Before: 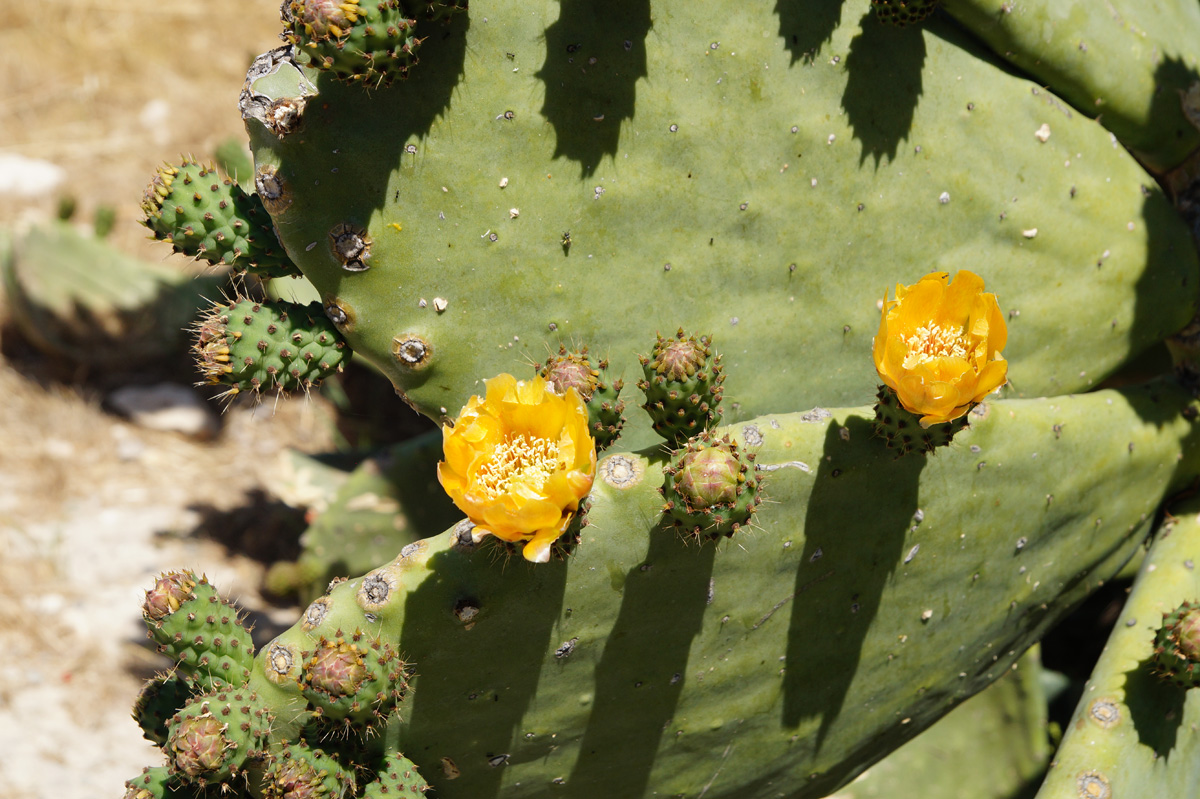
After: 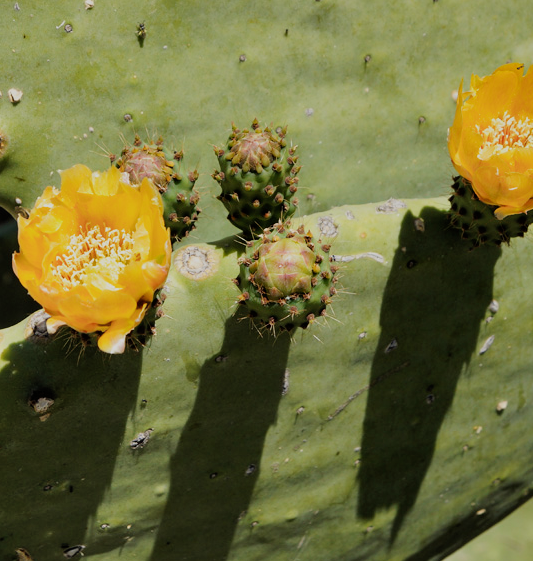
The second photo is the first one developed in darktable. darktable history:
filmic rgb: black relative exposure -7.65 EV, white relative exposure 4.56 EV, hardness 3.61
crop: left 35.432%, top 26.233%, right 20.145%, bottom 3.432%
shadows and highlights: shadows 40, highlights -54, highlights color adjustment 46%, low approximation 0.01, soften with gaussian
